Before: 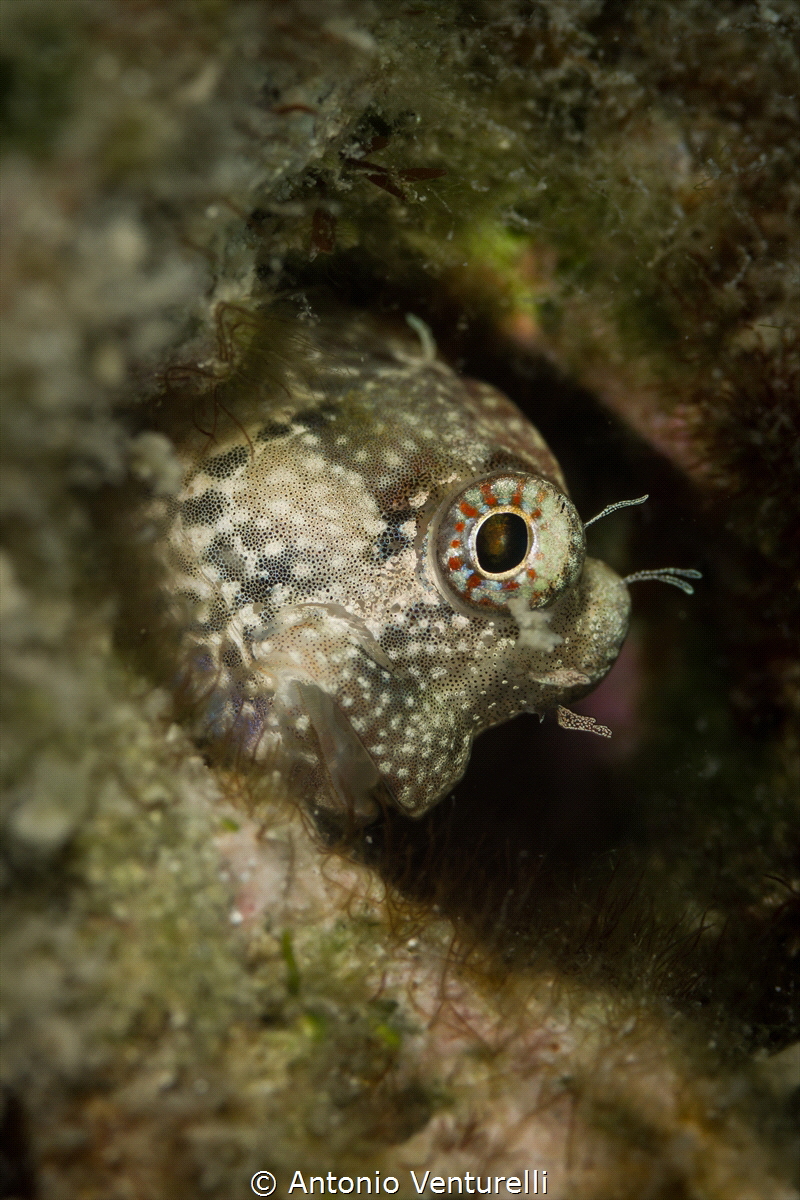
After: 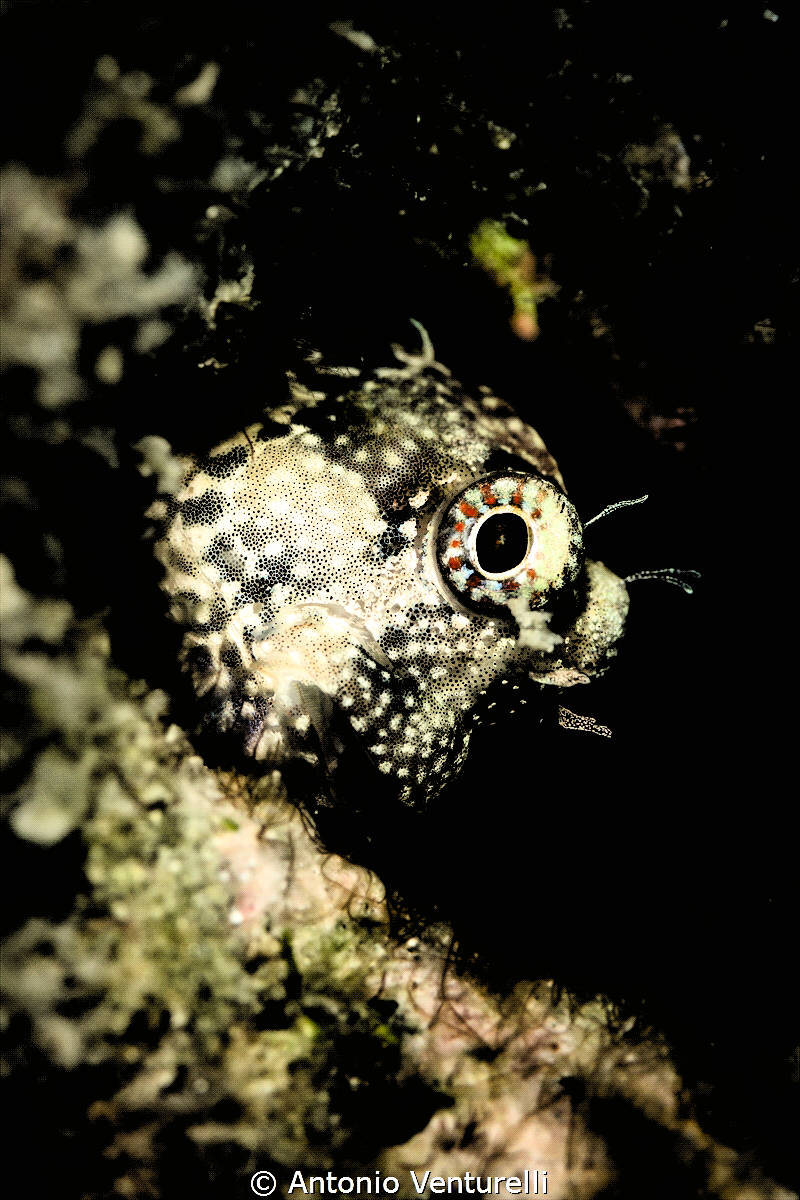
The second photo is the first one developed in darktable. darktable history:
exposure: exposure 0.205 EV, compensate highlight preservation false
contrast brightness saturation: contrast 0.198, brightness 0.162, saturation 0.225
filmic rgb: black relative exposure -1.07 EV, white relative exposure 2.06 EV, hardness 1.5, contrast 2.25, contrast in shadows safe
